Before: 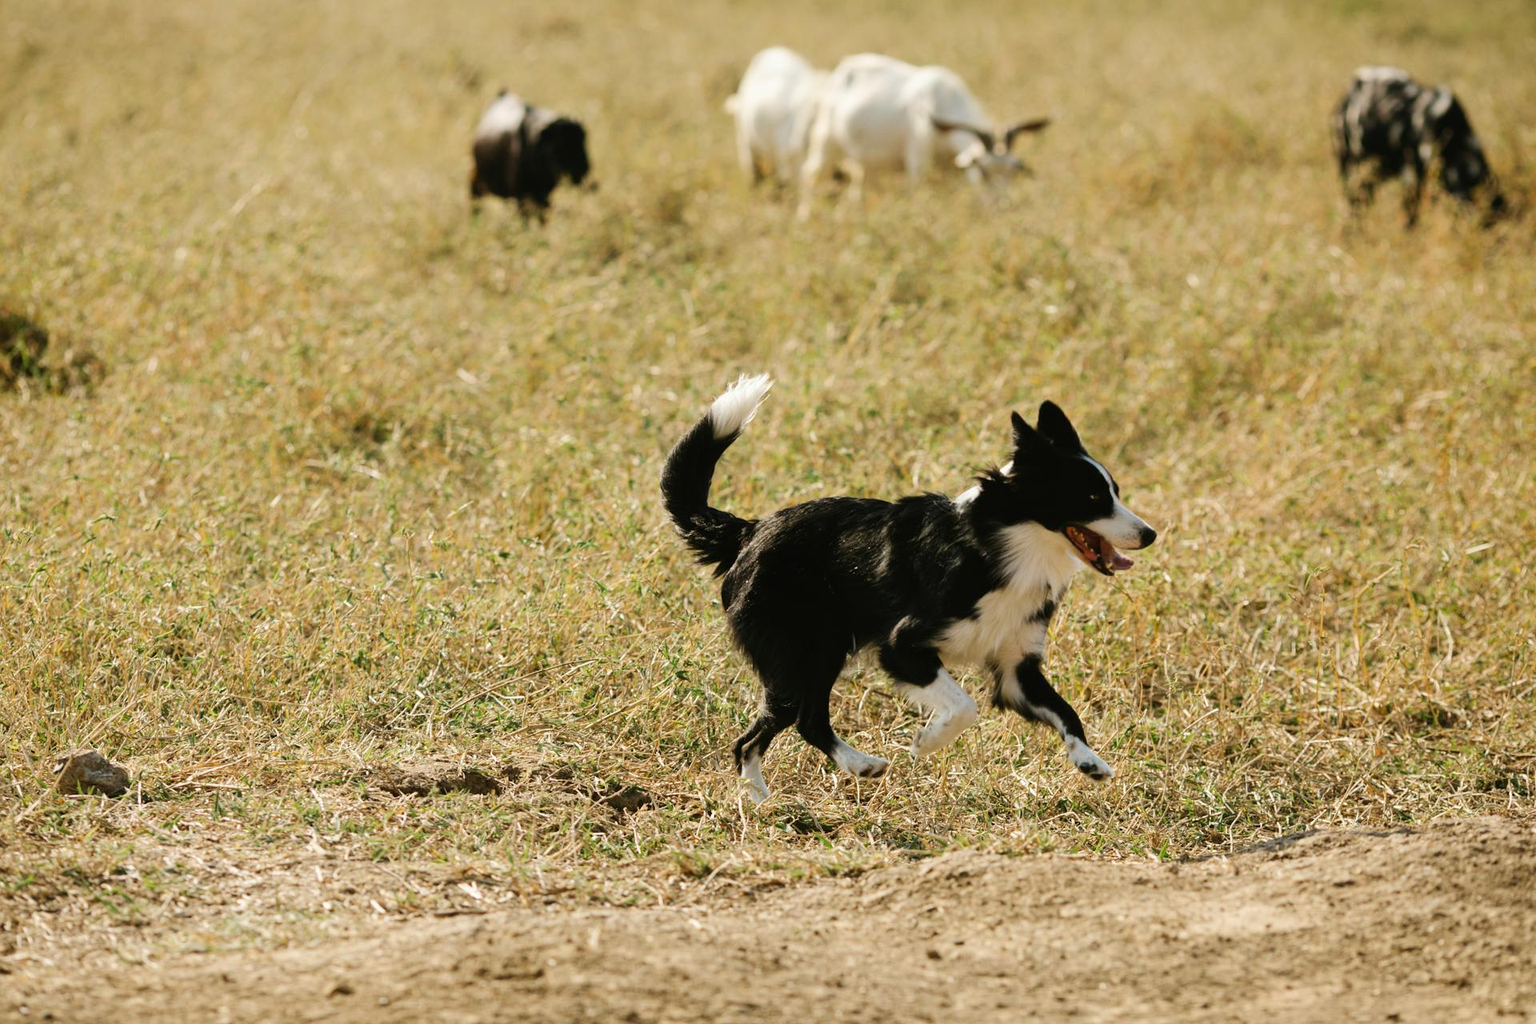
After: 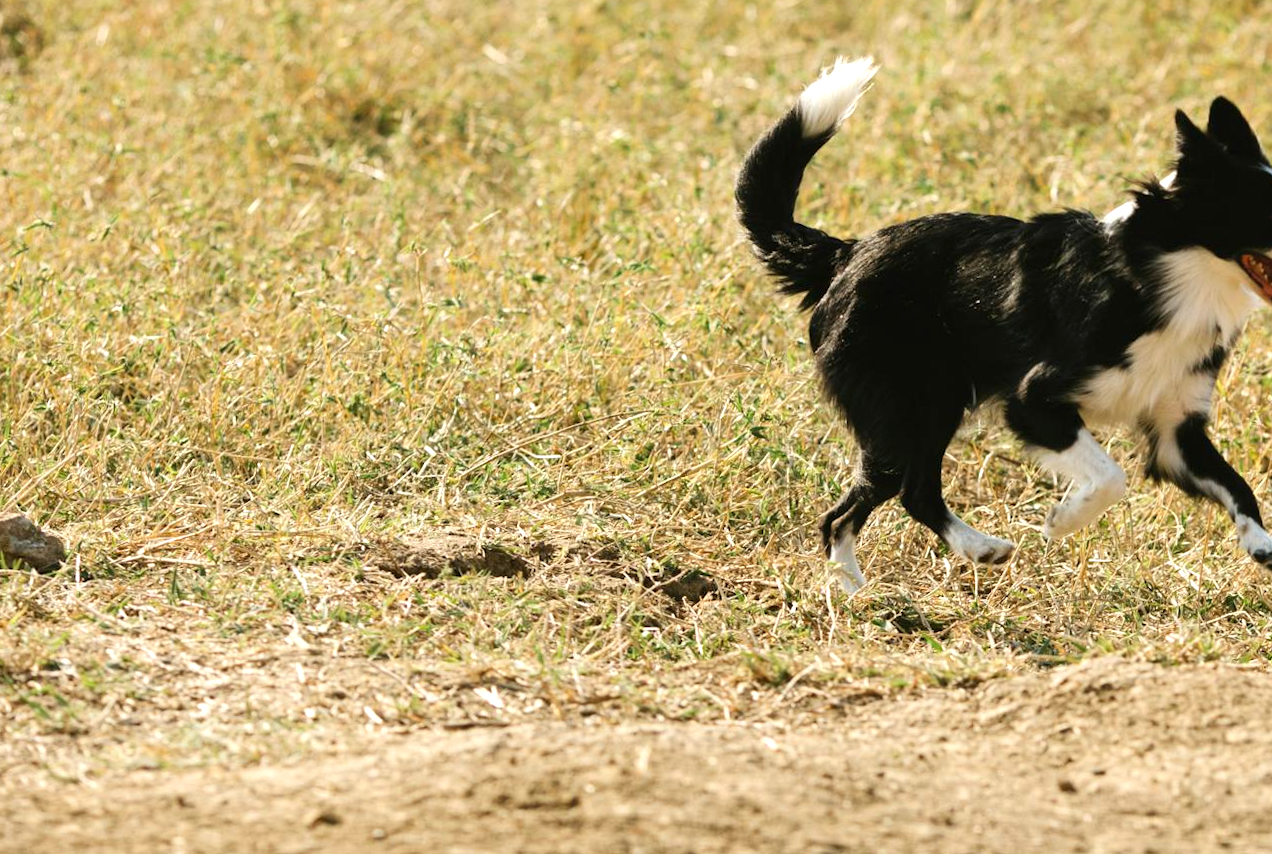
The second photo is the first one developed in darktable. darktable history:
exposure: exposure 0.428 EV, compensate highlight preservation false
crop and rotate: angle -0.924°, left 3.689%, top 31.633%, right 28.444%
